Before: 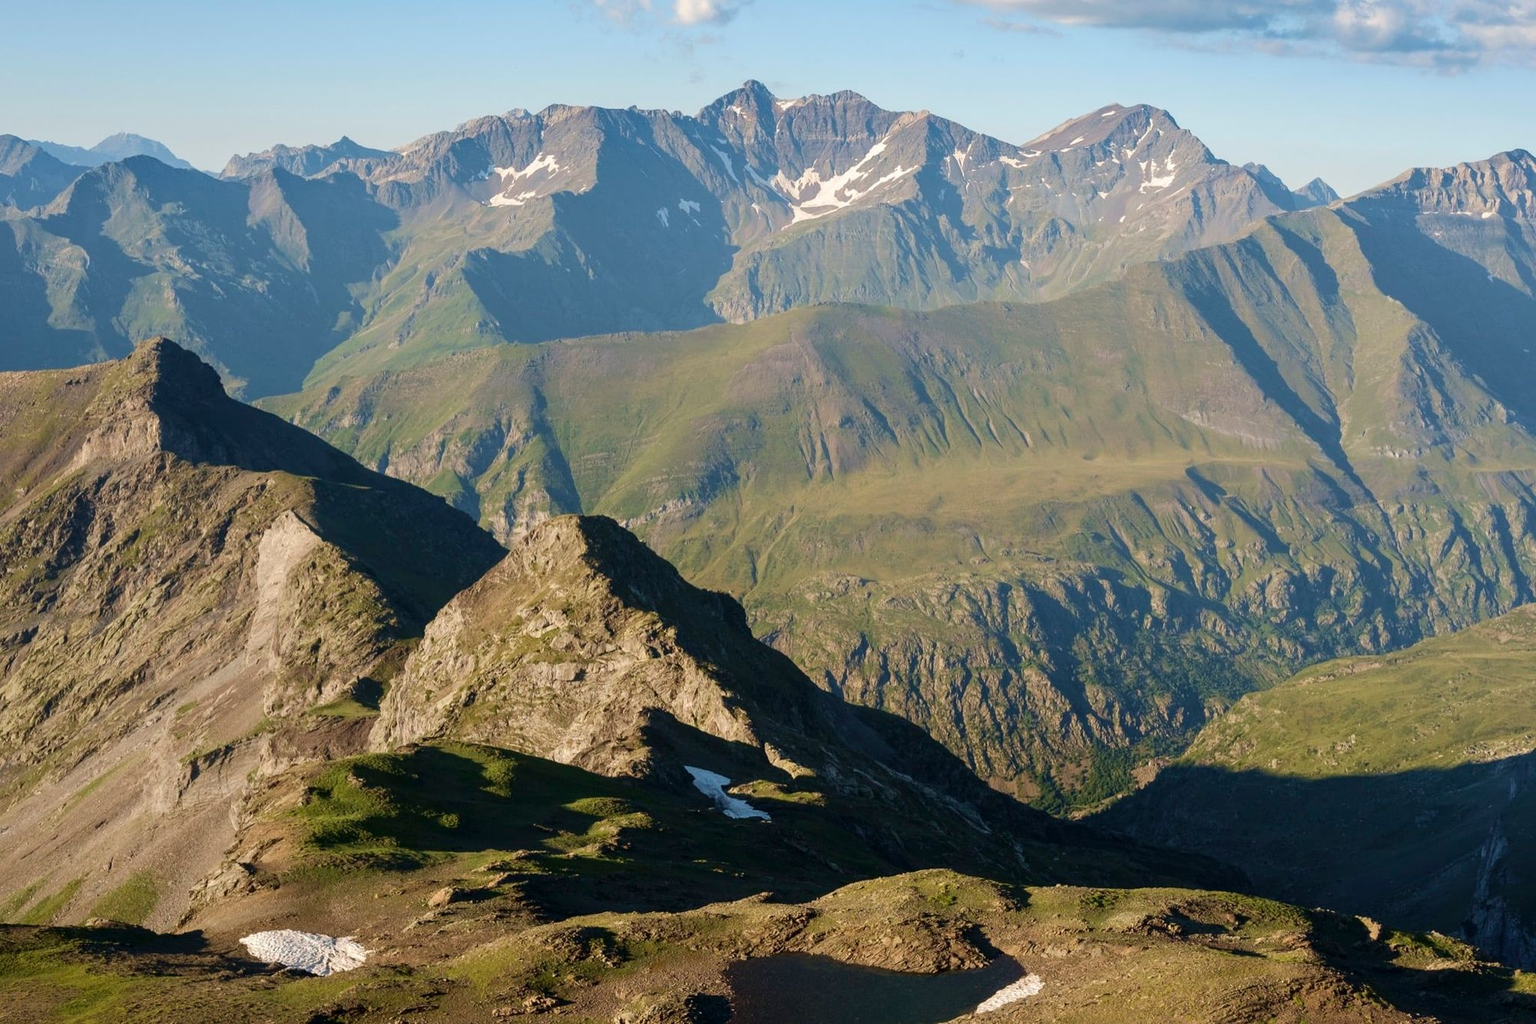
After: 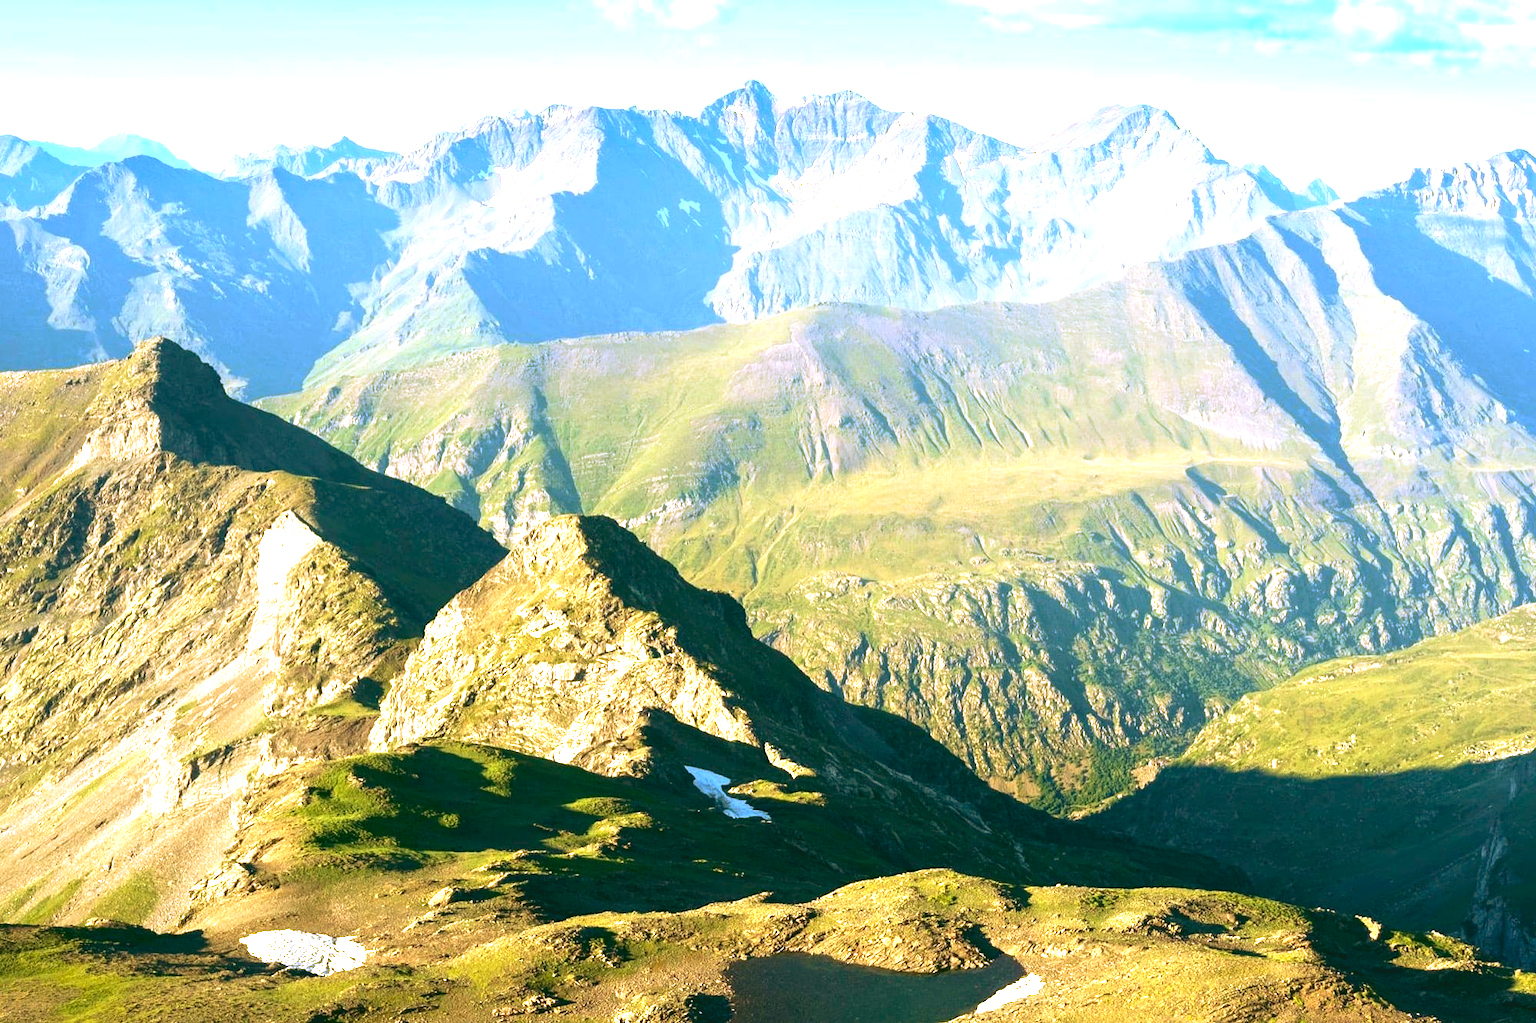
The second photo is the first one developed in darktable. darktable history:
rgb curve: curves: ch0 [(0.123, 0.061) (0.995, 0.887)]; ch1 [(0.06, 0.116) (1, 0.906)]; ch2 [(0, 0) (0.824, 0.69) (1, 1)], mode RGB, independent channels, compensate middle gray true
exposure: exposure 2.003 EV, compensate highlight preservation false
